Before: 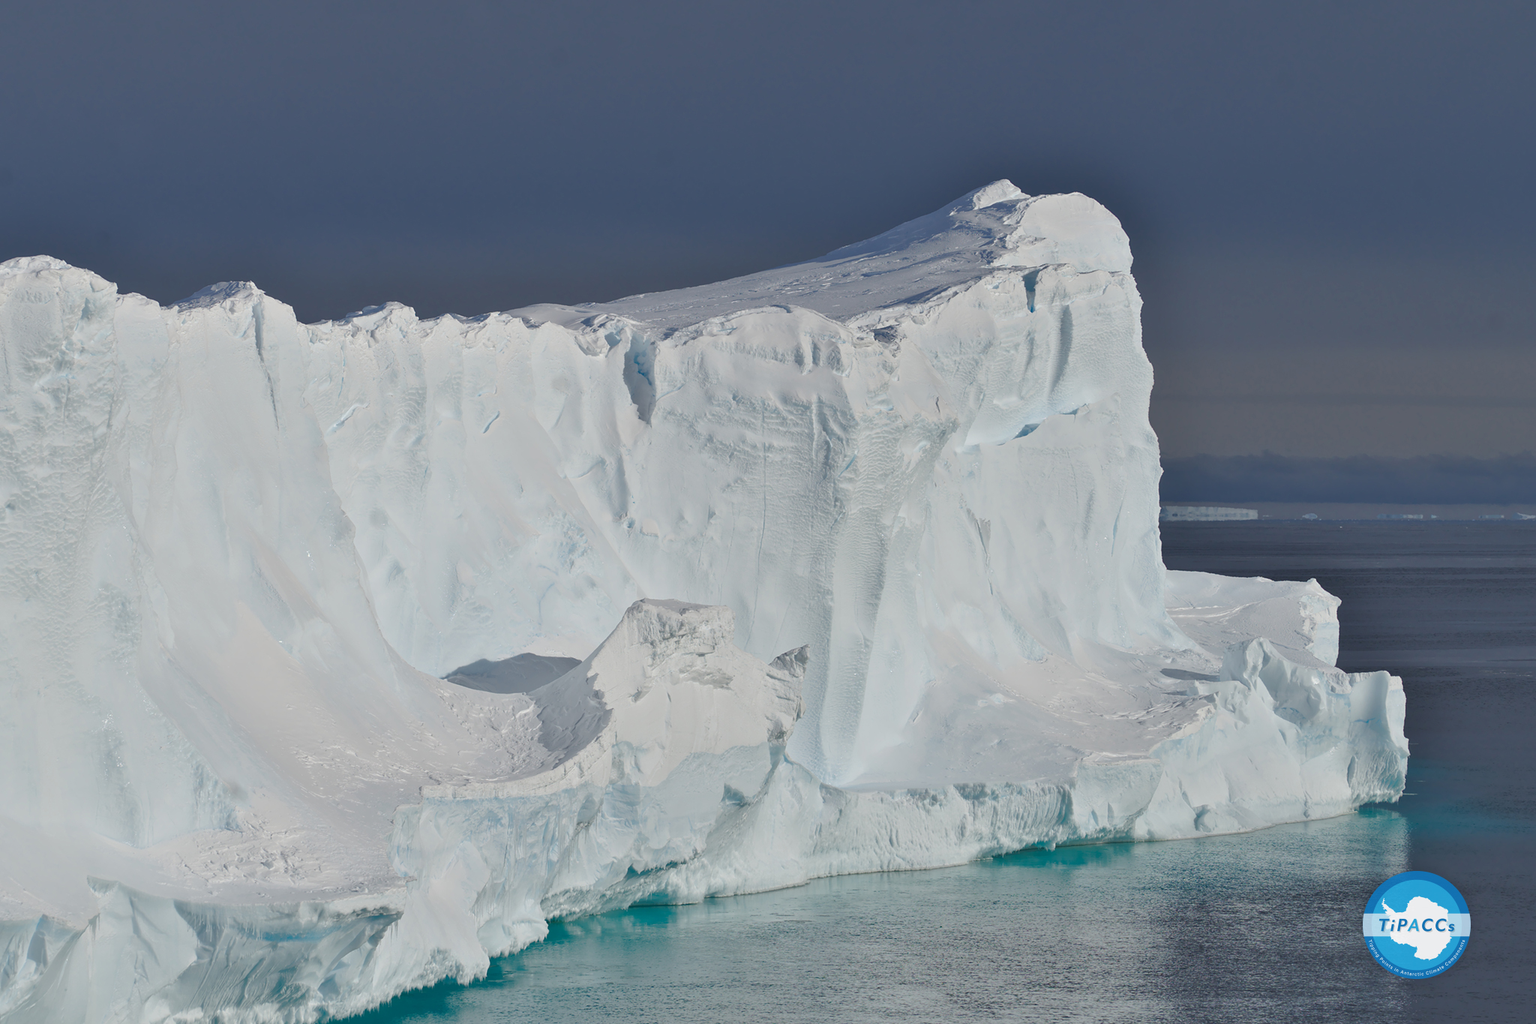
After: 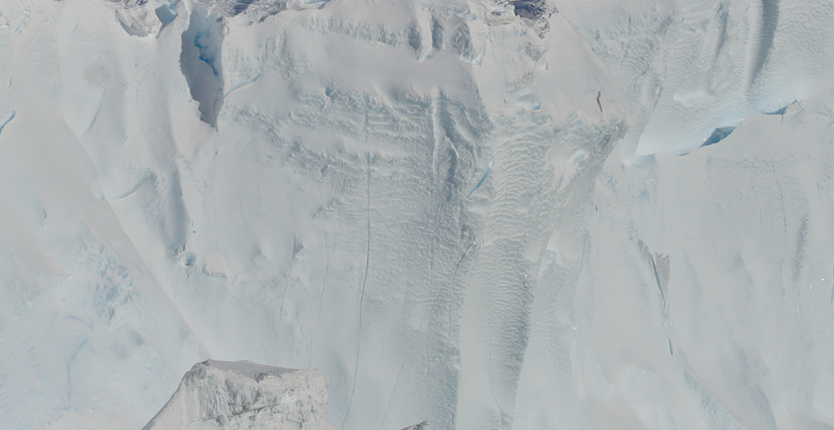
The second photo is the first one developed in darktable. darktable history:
crop: left 31.79%, top 32.142%, right 27.46%, bottom 36.307%
tone curve: curves: ch0 [(0, 0) (0.003, 0.013) (0.011, 0.018) (0.025, 0.027) (0.044, 0.045) (0.069, 0.068) (0.1, 0.096) (0.136, 0.13) (0.177, 0.168) (0.224, 0.217) (0.277, 0.277) (0.335, 0.338) (0.399, 0.401) (0.468, 0.473) (0.543, 0.544) (0.623, 0.621) (0.709, 0.7) (0.801, 0.781) (0.898, 0.869) (1, 1)], color space Lab, independent channels, preserve colors none
